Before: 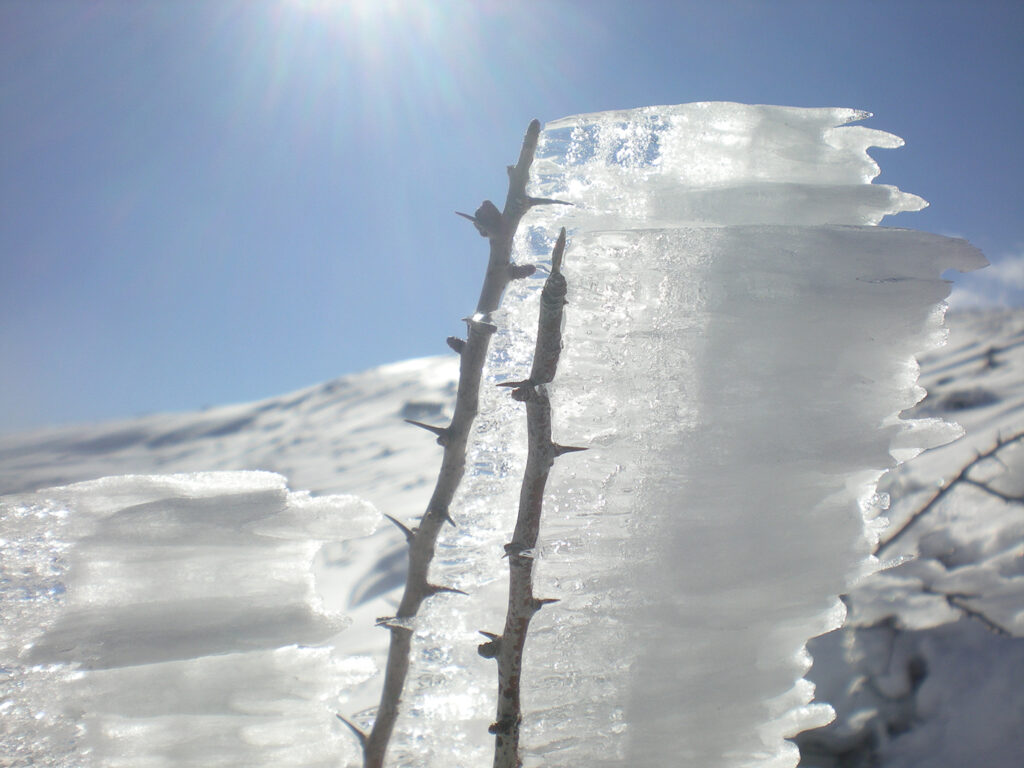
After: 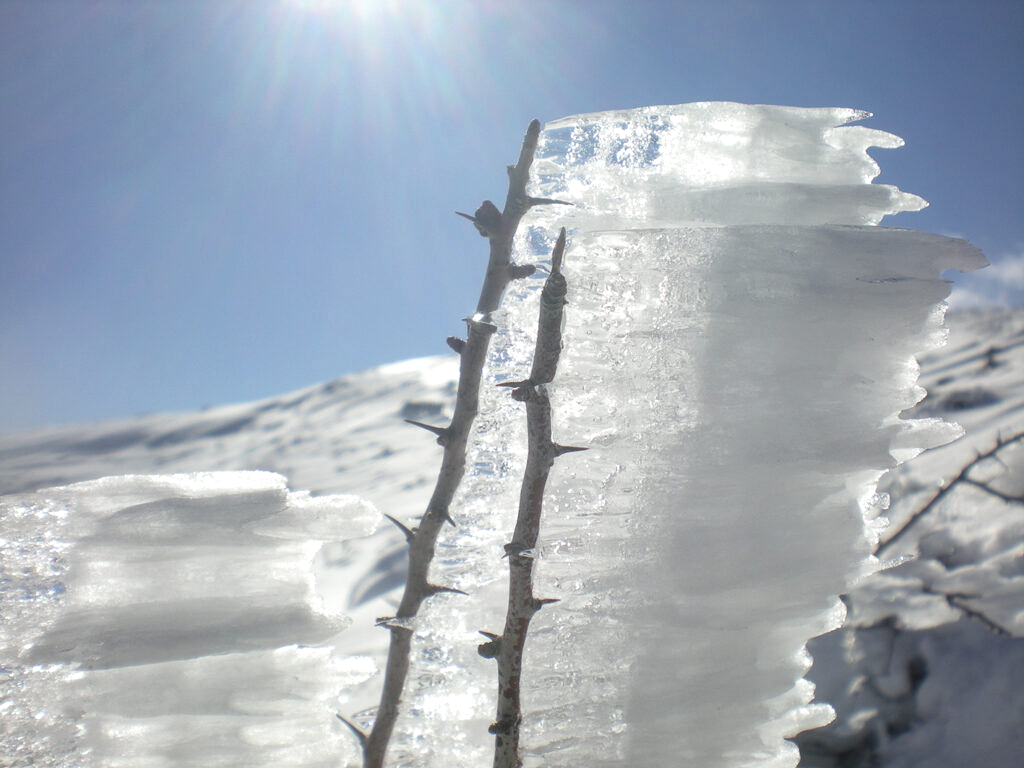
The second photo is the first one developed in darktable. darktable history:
local contrast: on, module defaults
exposure: black level correction 0.001, compensate highlight preservation false
